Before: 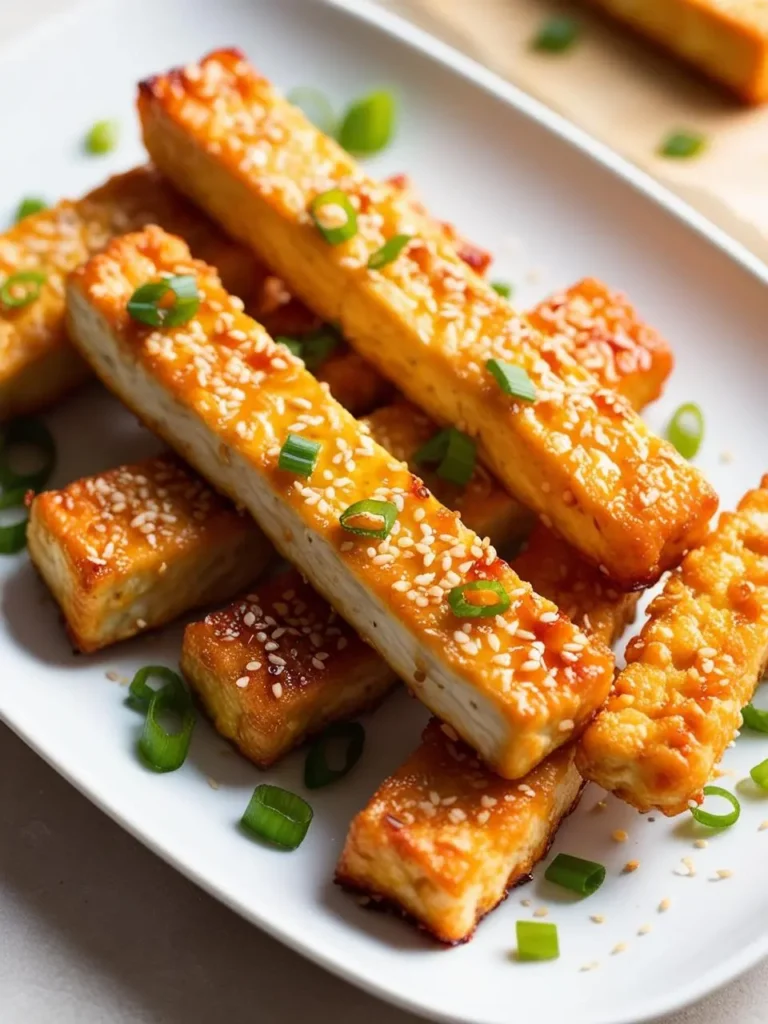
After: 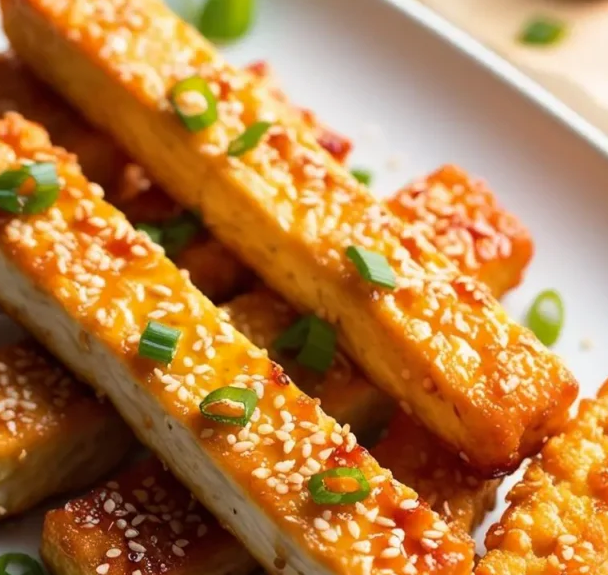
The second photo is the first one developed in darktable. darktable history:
base curve: curves: ch0 [(0, 0) (0.303, 0.277) (1, 1)], preserve colors none
crop: left 18.339%, top 11.082%, right 2.412%, bottom 32.752%
